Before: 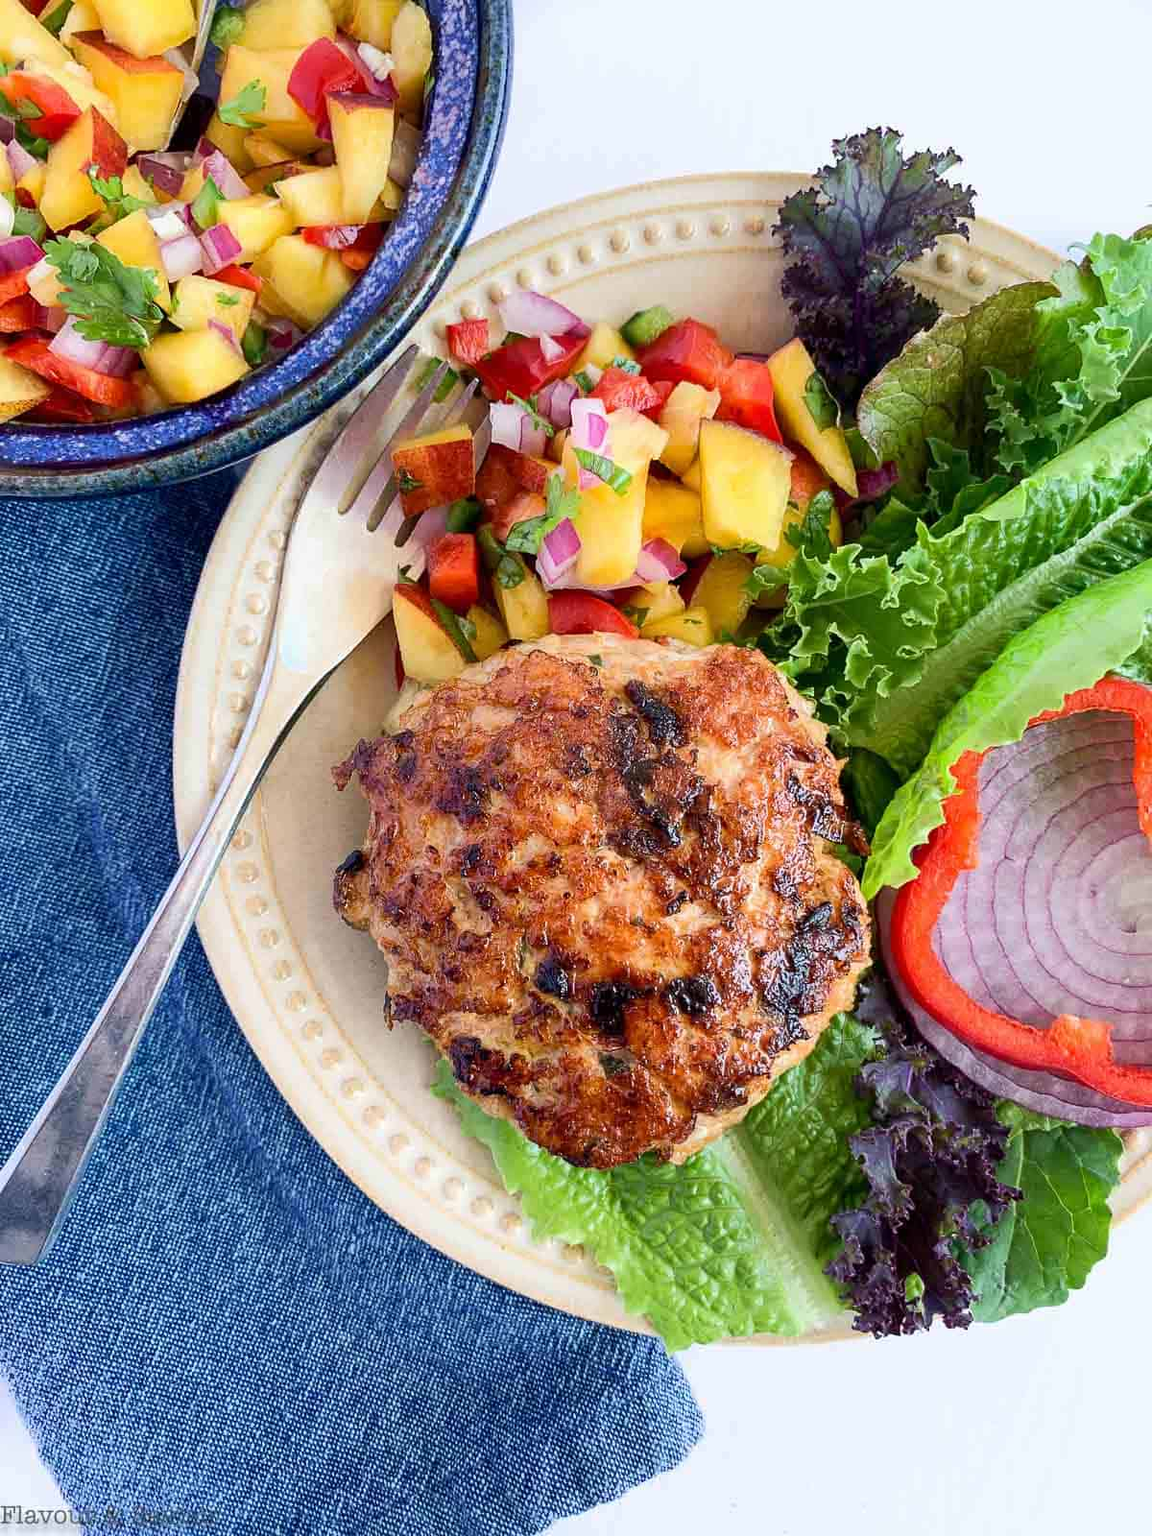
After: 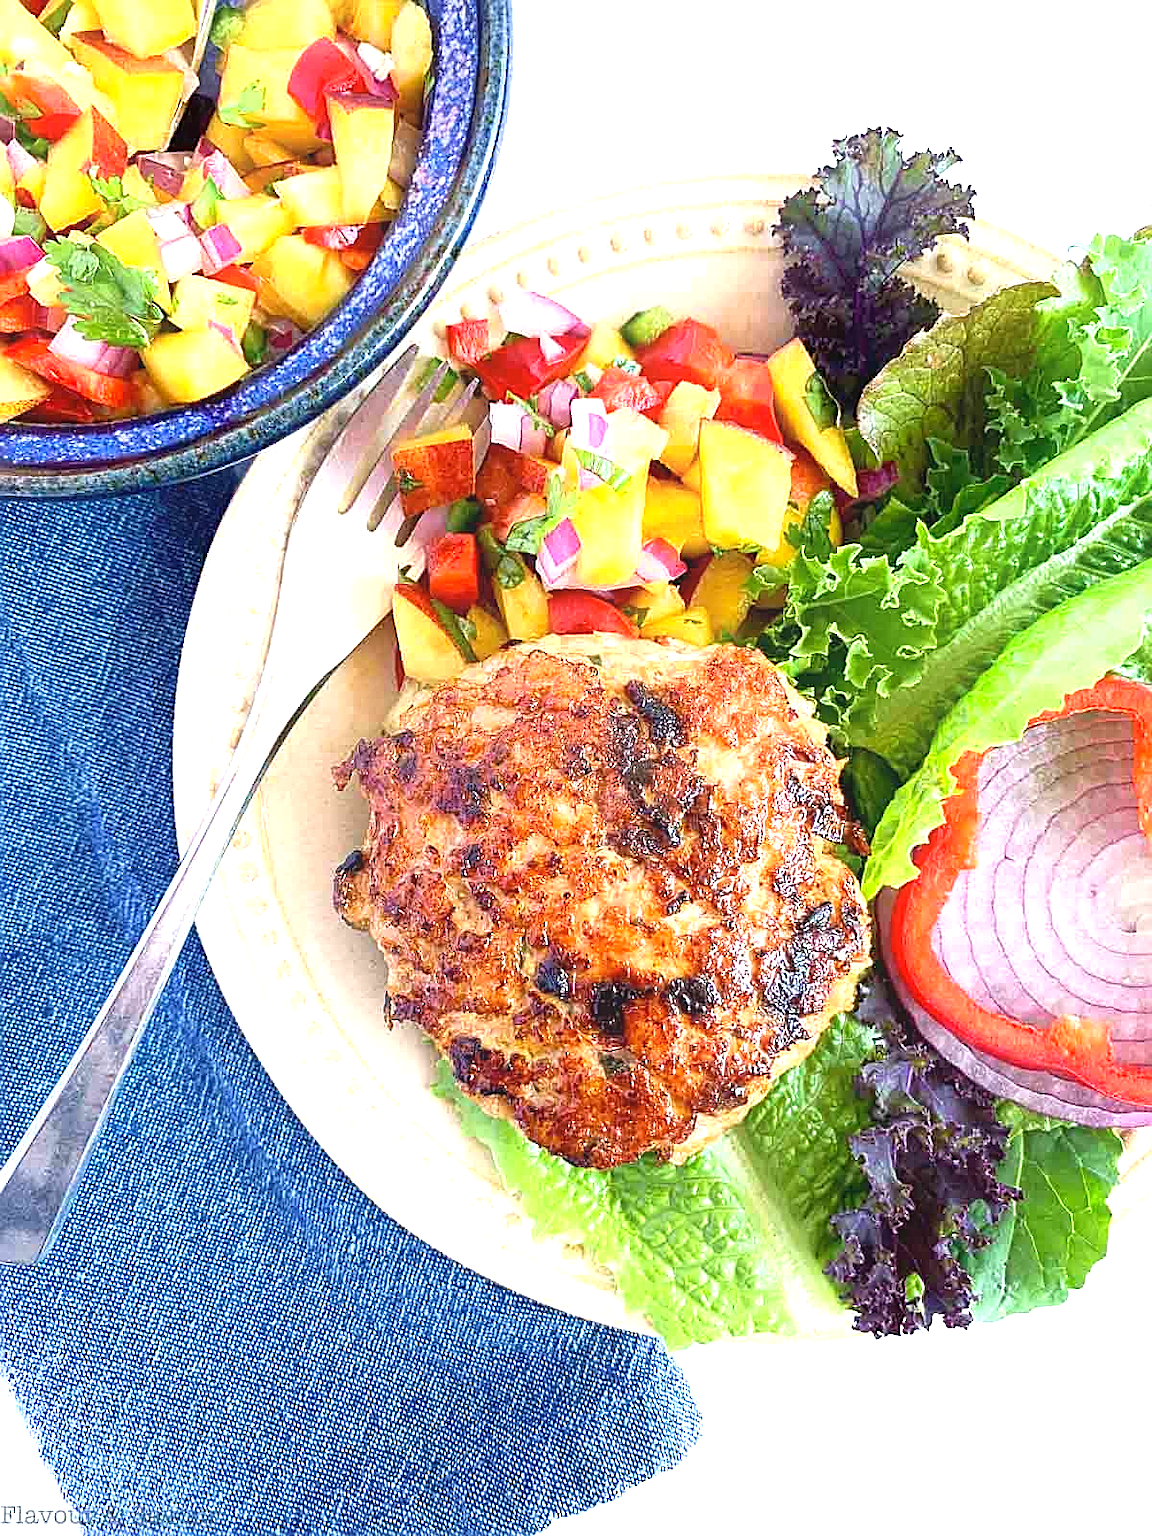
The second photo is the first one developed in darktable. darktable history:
contrast equalizer: y [[0.439, 0.44, 0.442, 0.457, 0.493, 0.498], [0.5 ×6], [0.5 ×6], [0 ×6], [0 ×6]]
exposure: black level correction 0, exposure 1.1 EV, compensate exposure bias true, compensate highlight preservation false
sharpen: on, module defaults
